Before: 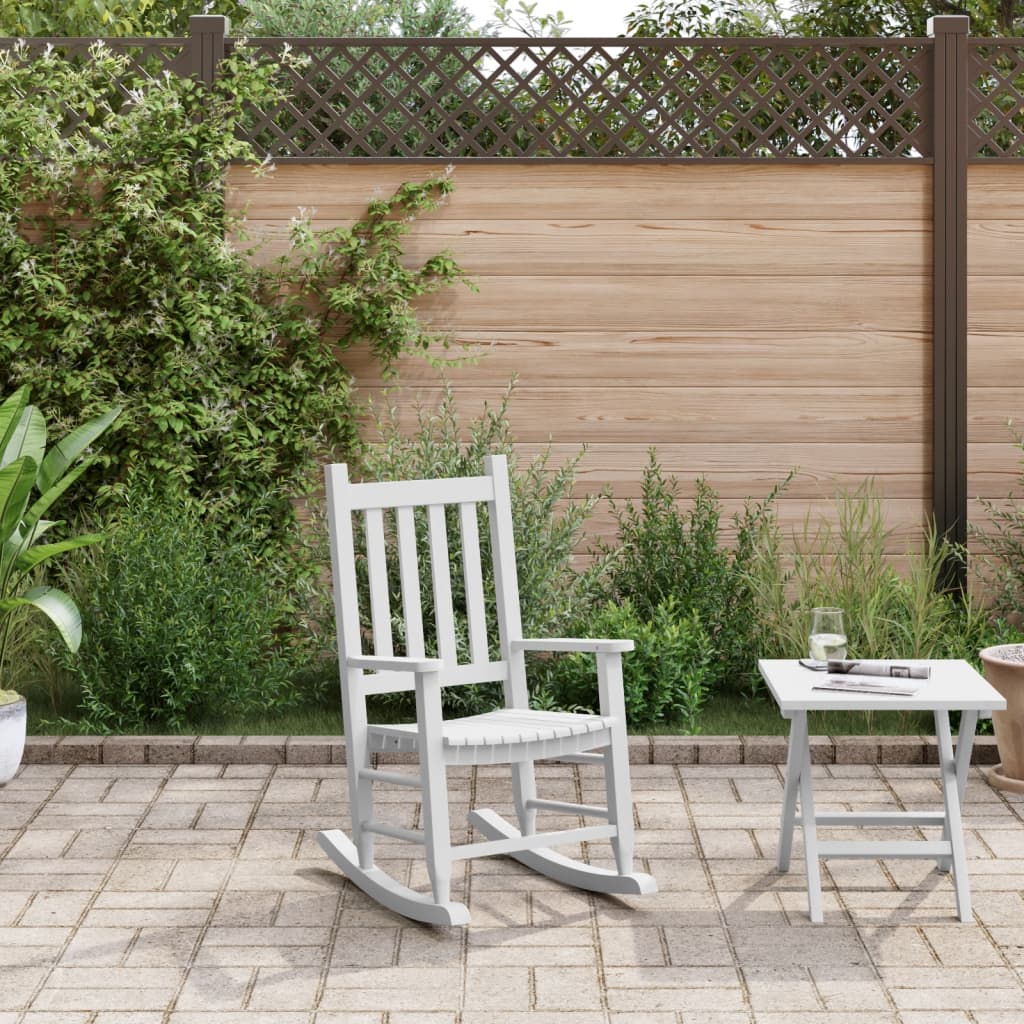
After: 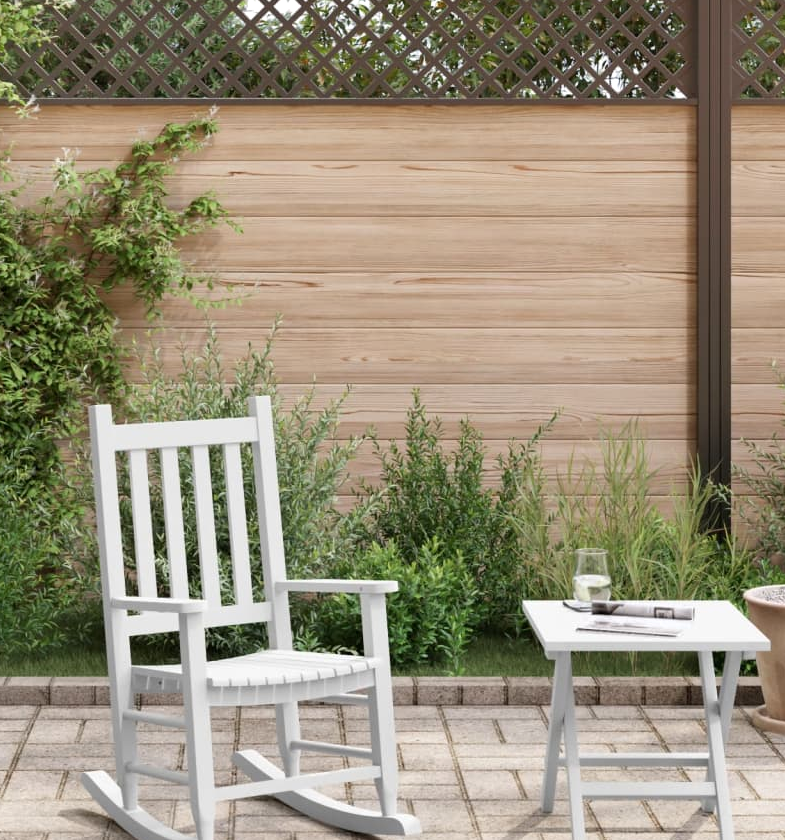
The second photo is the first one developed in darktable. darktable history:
exposure: exposure 0.127 EV, compensate highlight preservation false
crop: left 23.095%, top 5.827%, bottom 11.854%
